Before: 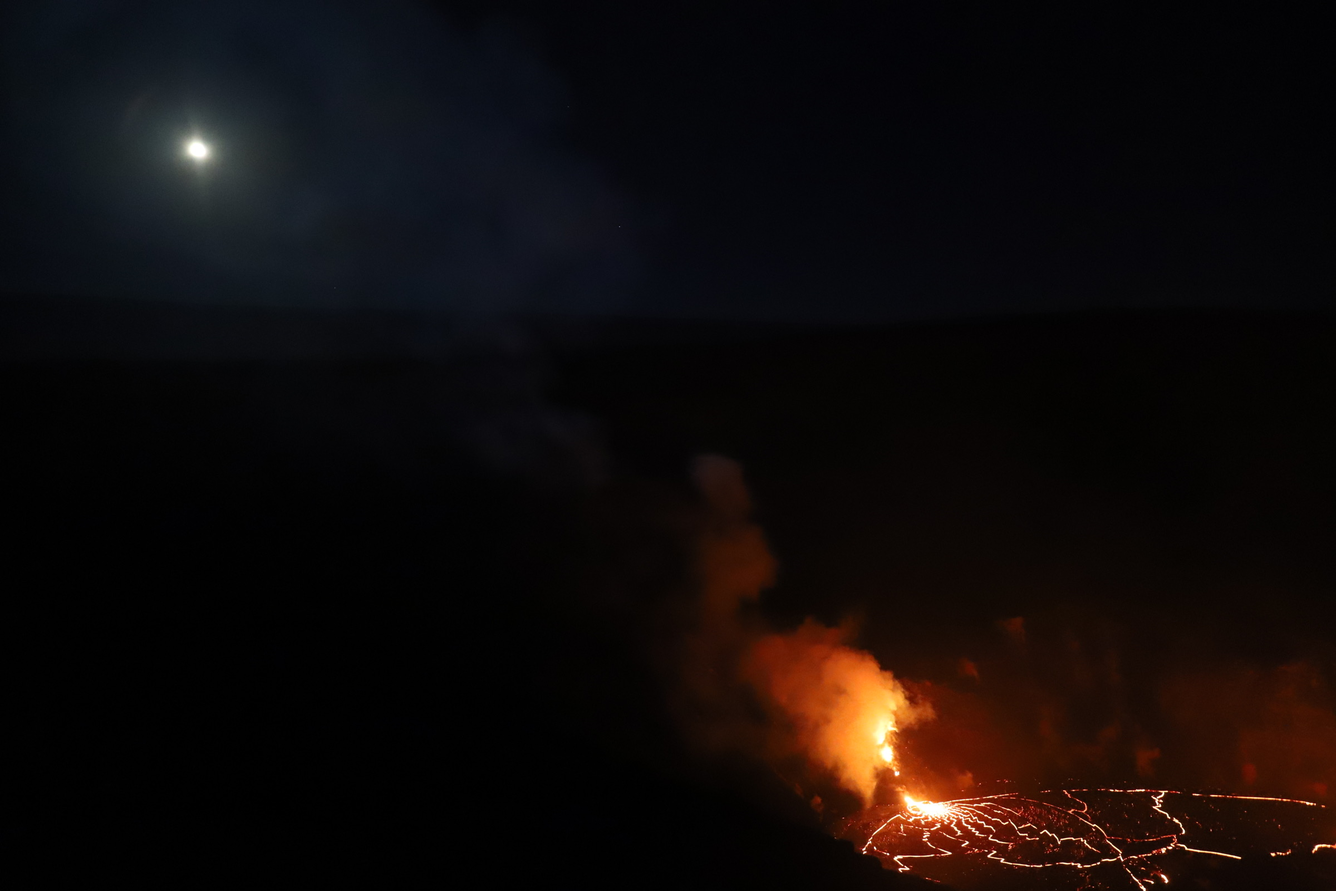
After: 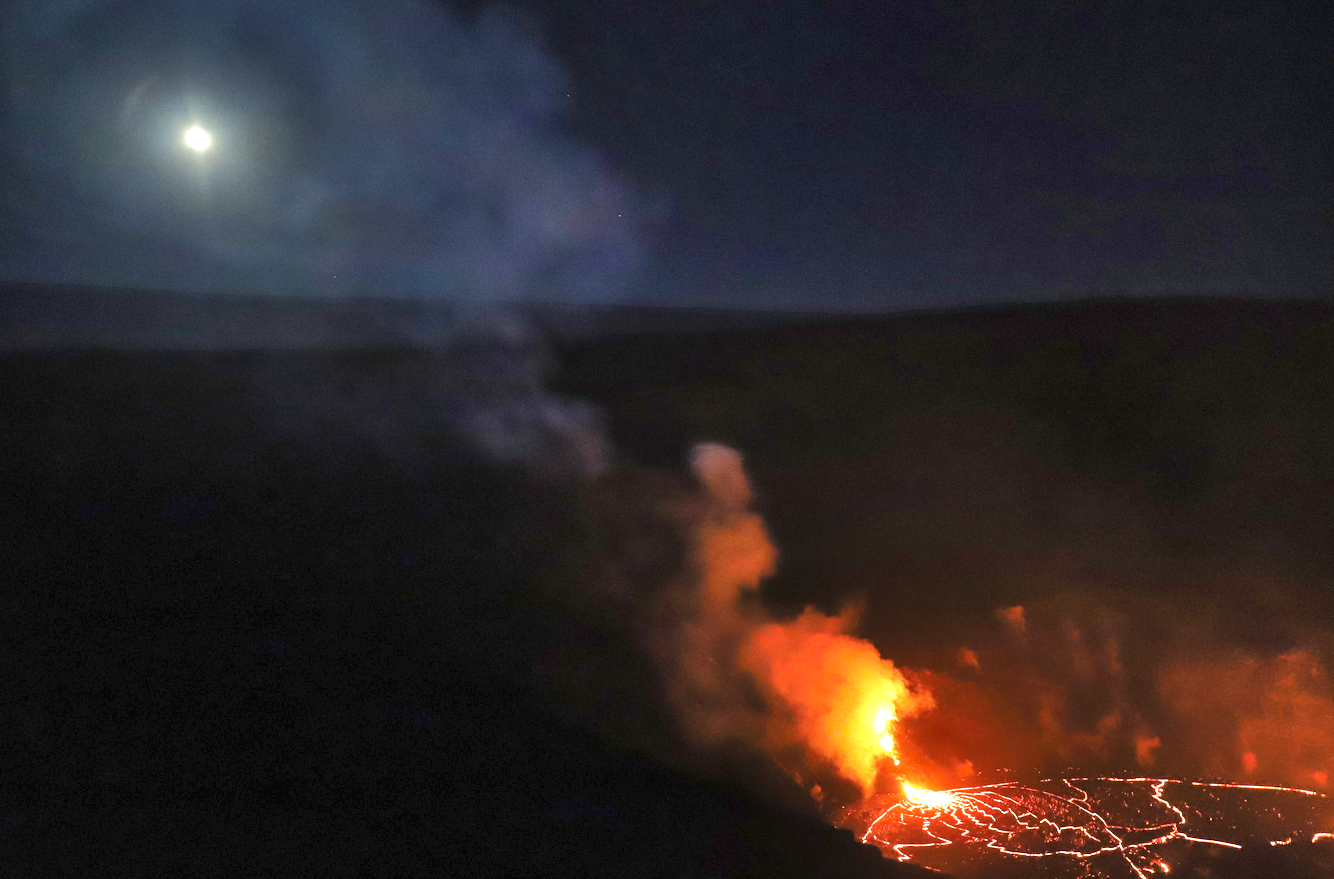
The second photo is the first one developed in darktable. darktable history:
shadows and highlights: shadows 79.73, white point adjustment -9.15, highlights -61.45, soften with gaussian
sharpen: radius 5.338, amount 0.313, threshold 26.061
crop: top 1.265%, right 0.106%
exposure: black level correction 0, exposure 1.408 EV, compensate highlight preservation false
